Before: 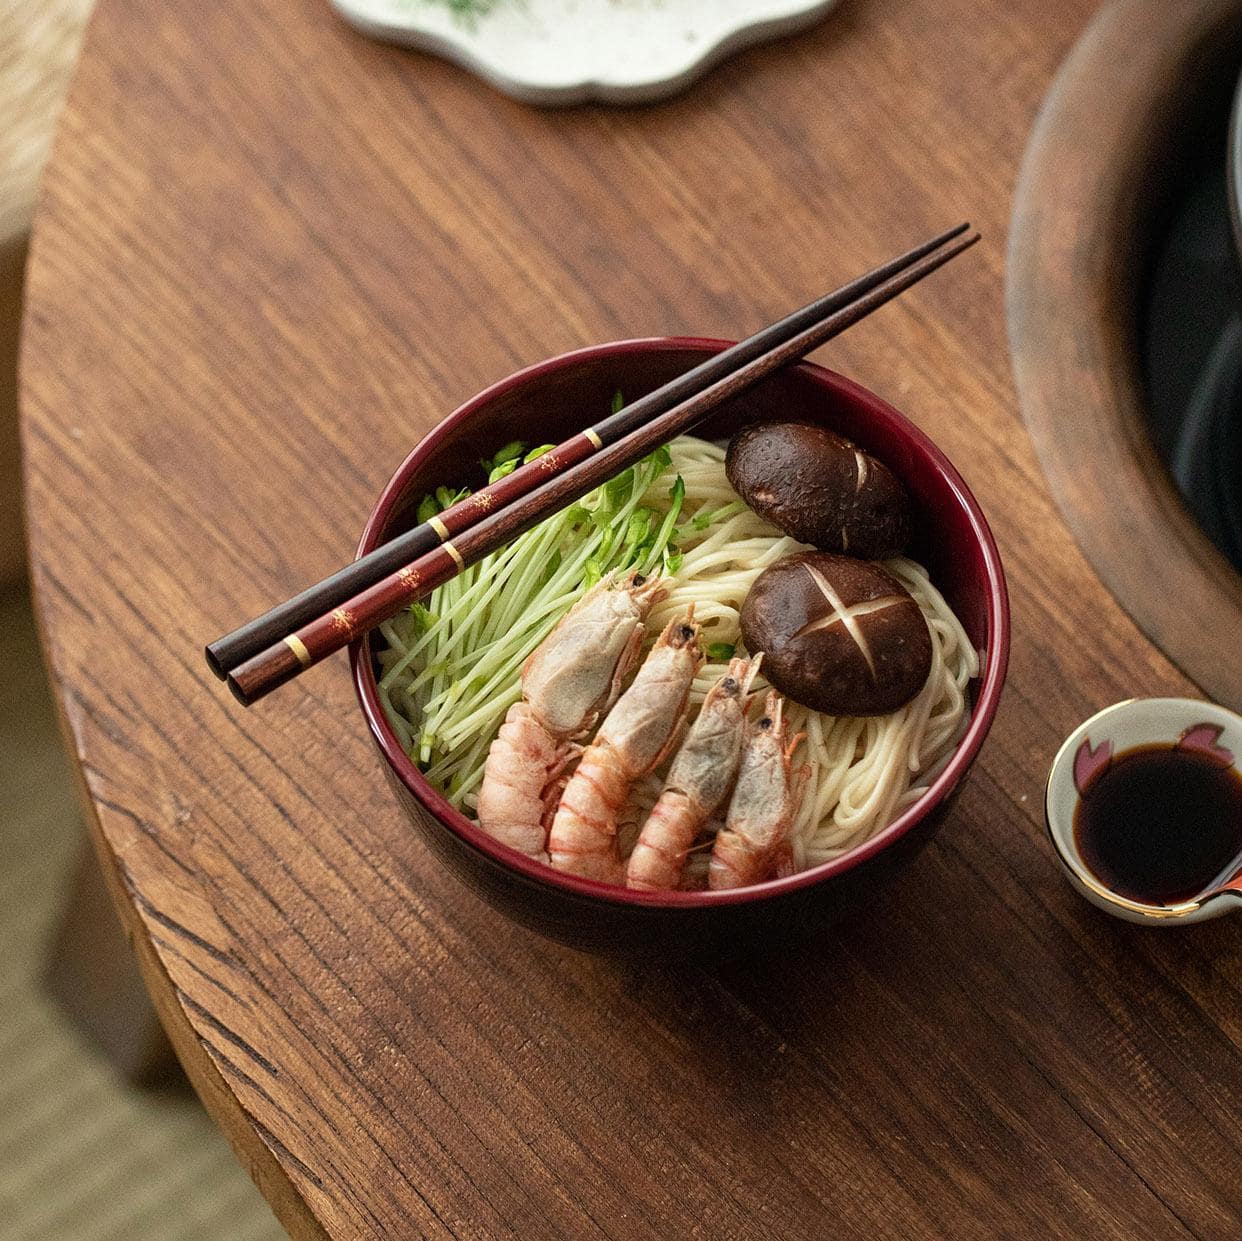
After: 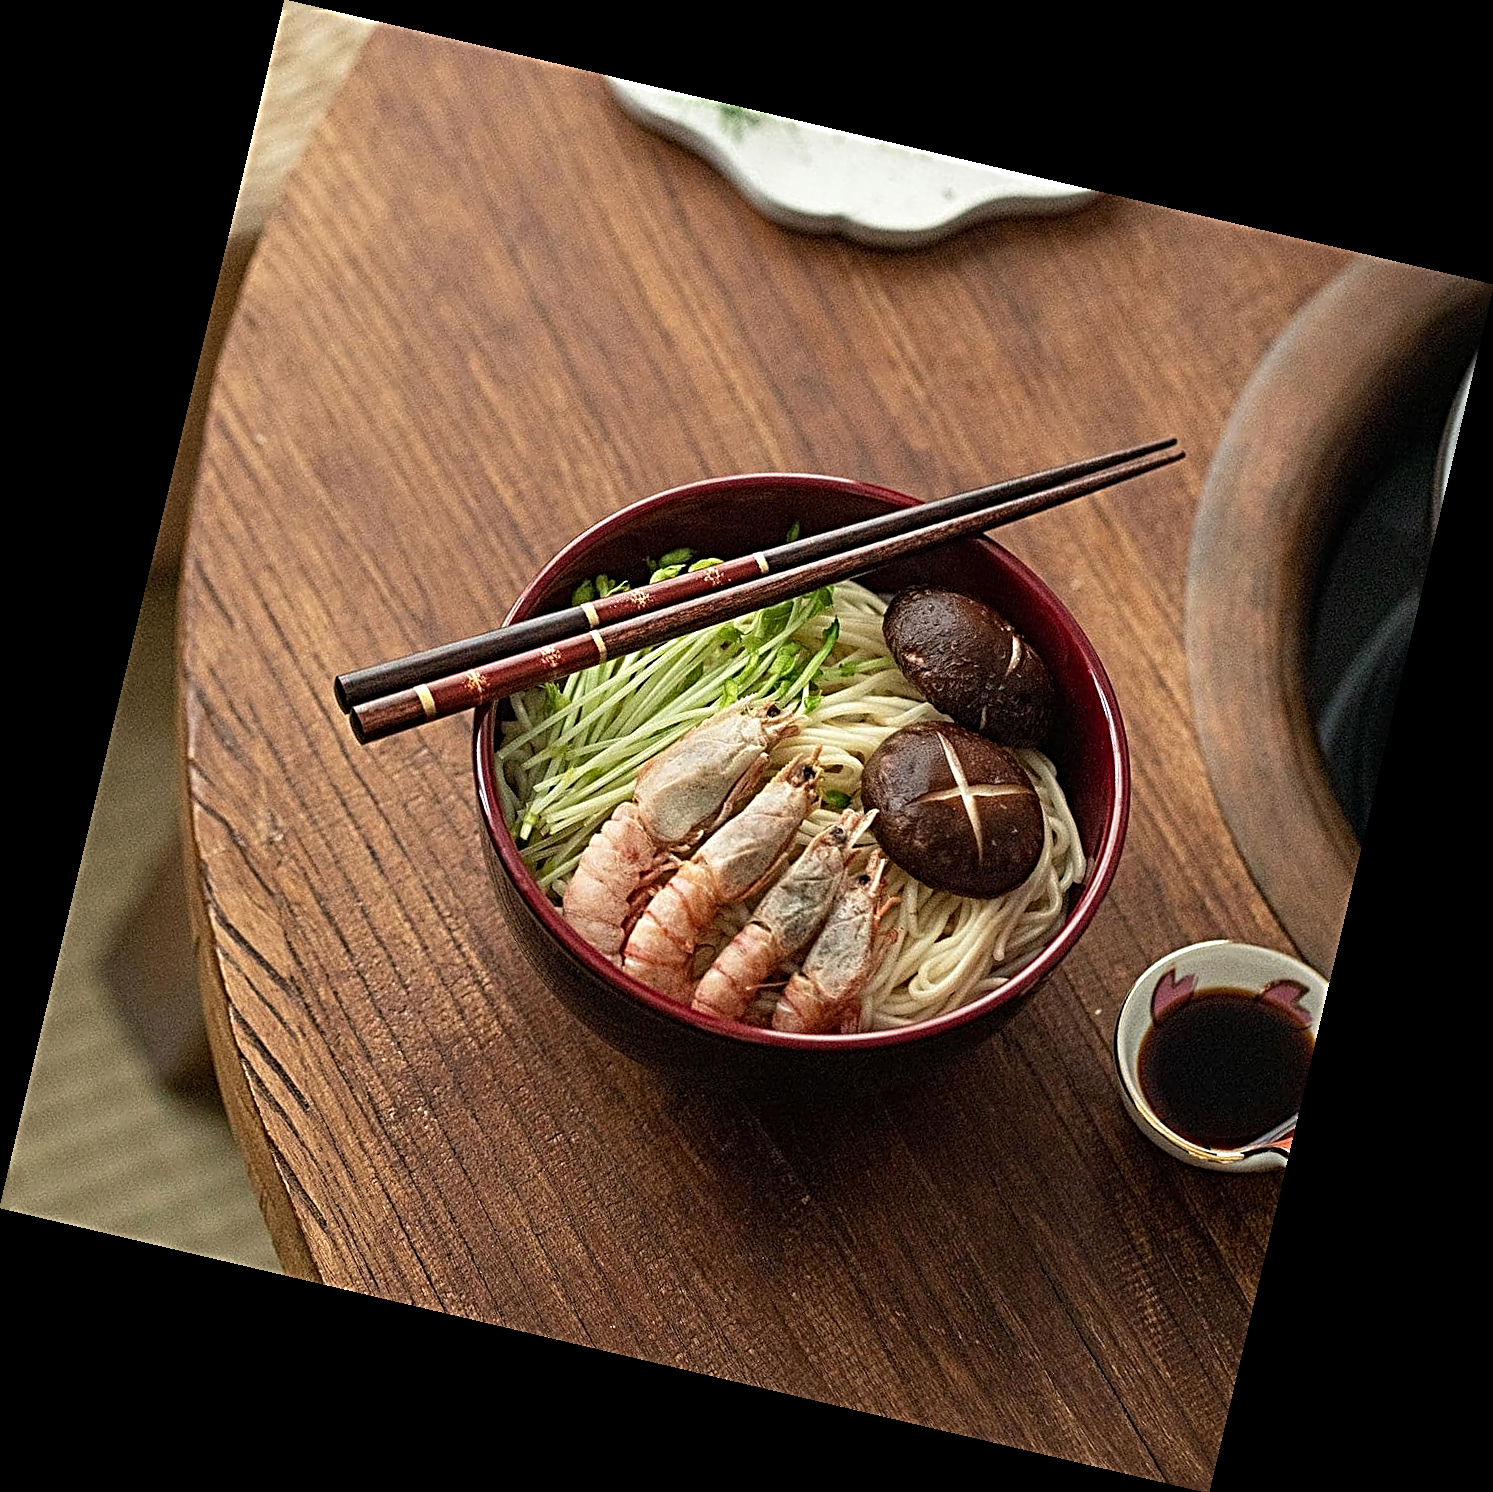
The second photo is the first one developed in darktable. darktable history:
sharpen: radius 3.69, amount 0.928
rotate and perspective: rotation 13.27°, automatic cropping off
